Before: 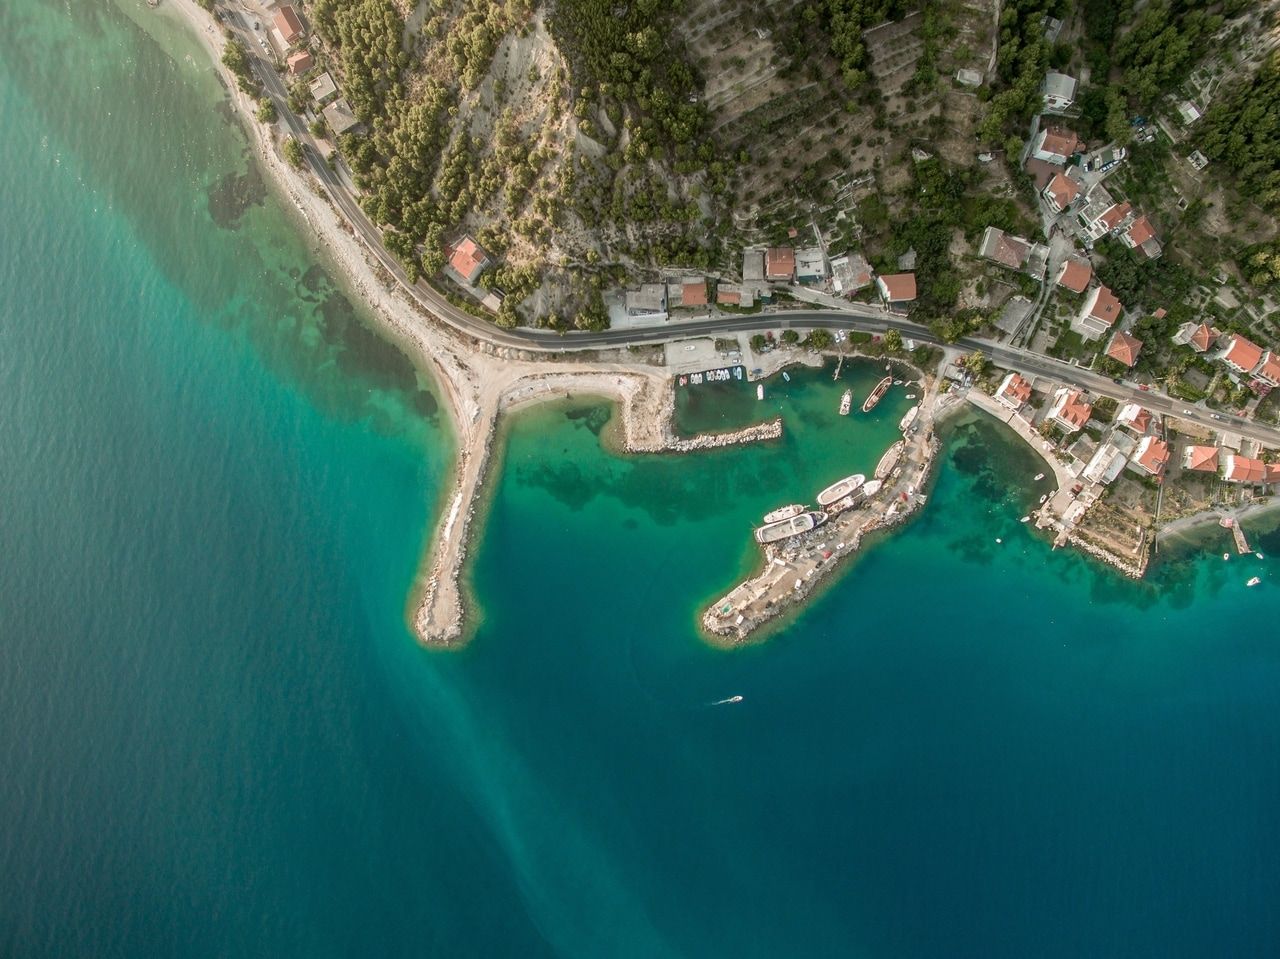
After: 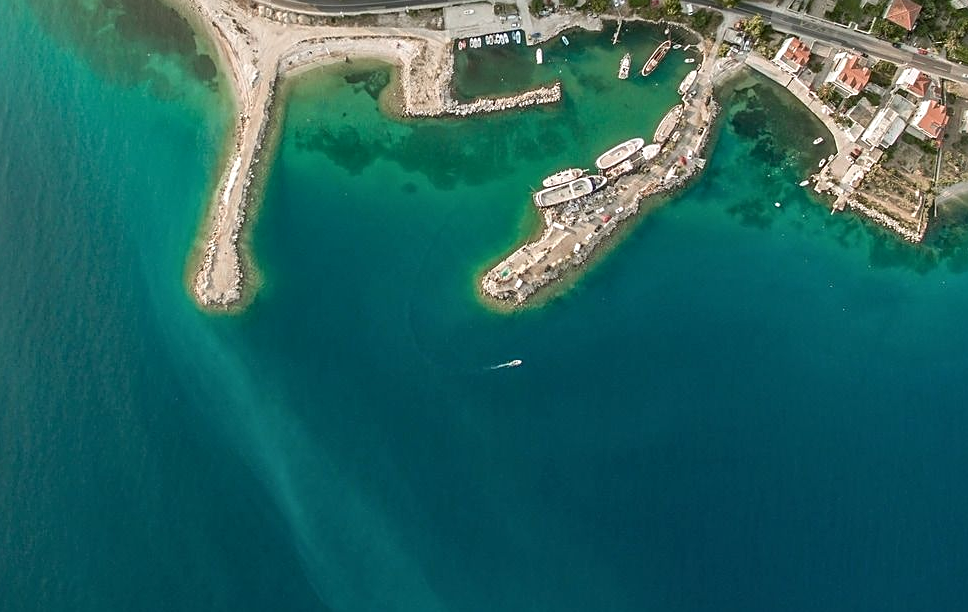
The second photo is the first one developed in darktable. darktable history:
crop and rotate: left 17.299%, top 35.115%, right 7.015%, bottom 1.024%
sharpen: on, module defaults
local contrast: mode bilateral grid, contrast 20, coarseness 50, detail 120%, midtone range 0.2
